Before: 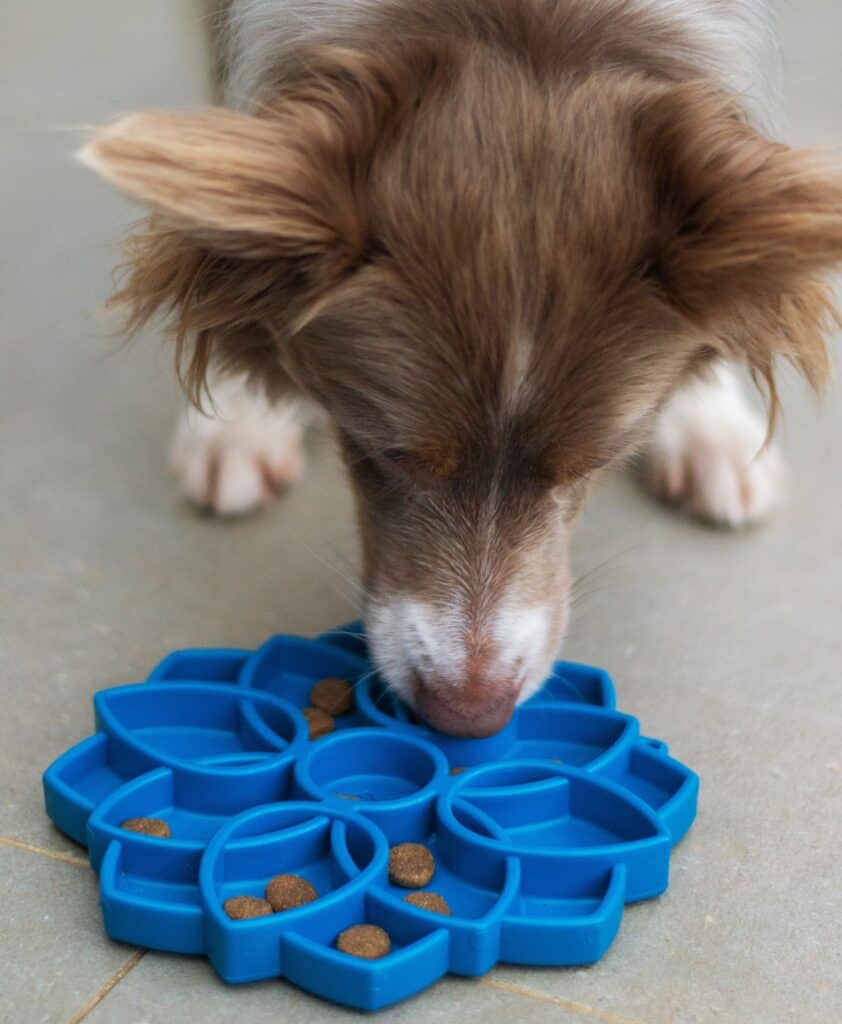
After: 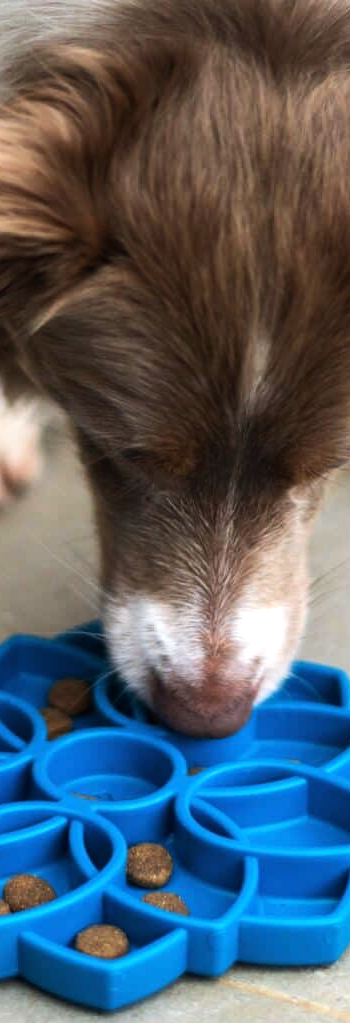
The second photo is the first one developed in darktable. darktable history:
tone equalizer: -8 EV -0.75 EV, -7 EV -0.7 EV, -6 EV -0.6 EV, -5 EV -0.4 EV, -3 EV 0.4 EV, -2 EV 0.6 EV, -1 EV 0.7 EV, +0 EV 0.75 EV, edges refinement/feathering 500, mask exposure compensation -1.57 EV, preserve details no
crop: left 31.229%, right 27.105%
white balance: red 1.009, blue 0.985
